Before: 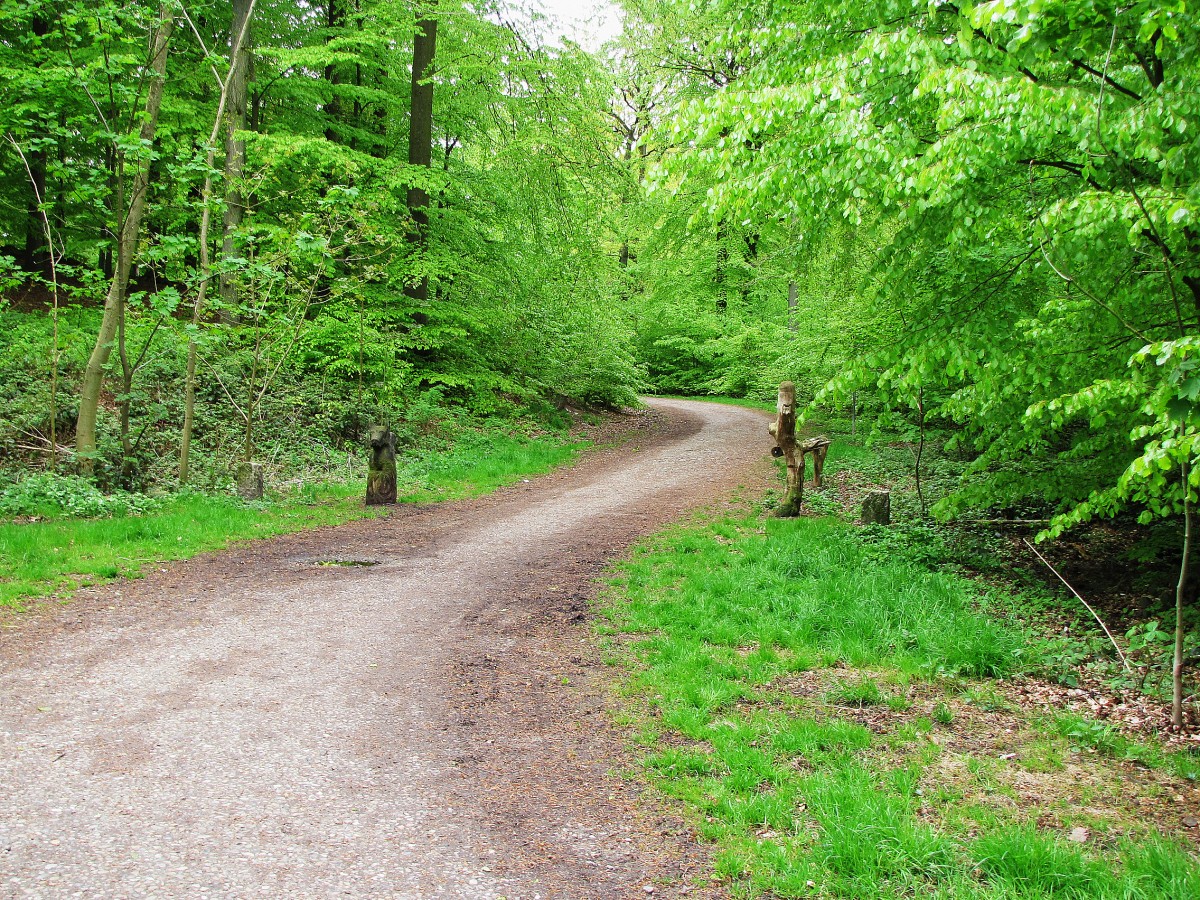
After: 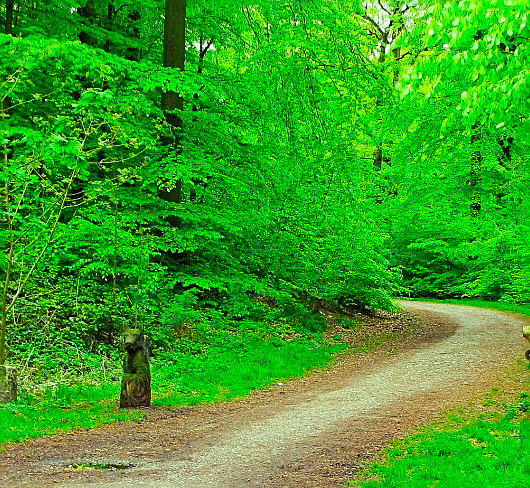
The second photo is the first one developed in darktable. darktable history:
crop: left 20.504%, top 10.84%, right 35.266%, bottom 34.882%
tone equalizer: edges refinement/feathering 500, mask exposure compensation -1.57 EV, preserve details no
sharpen: on, module defaults
color correction: highlights a* -11.2, highlights b* 9.91, saturation 1.71
